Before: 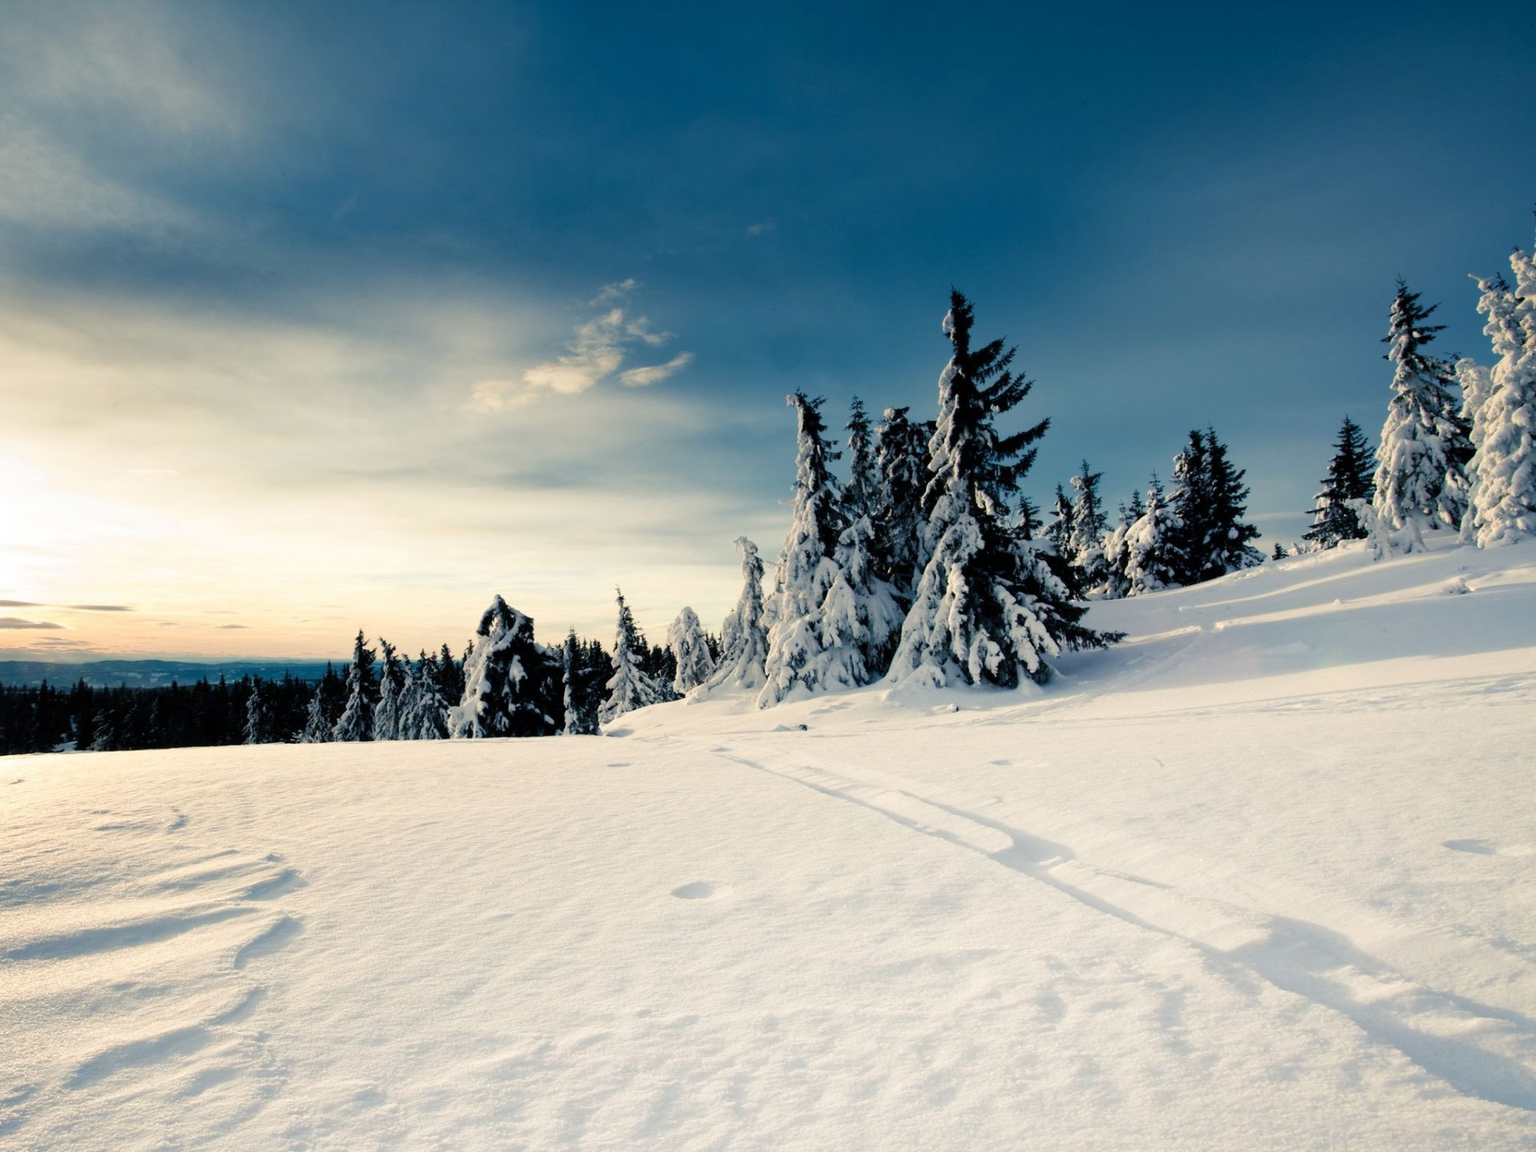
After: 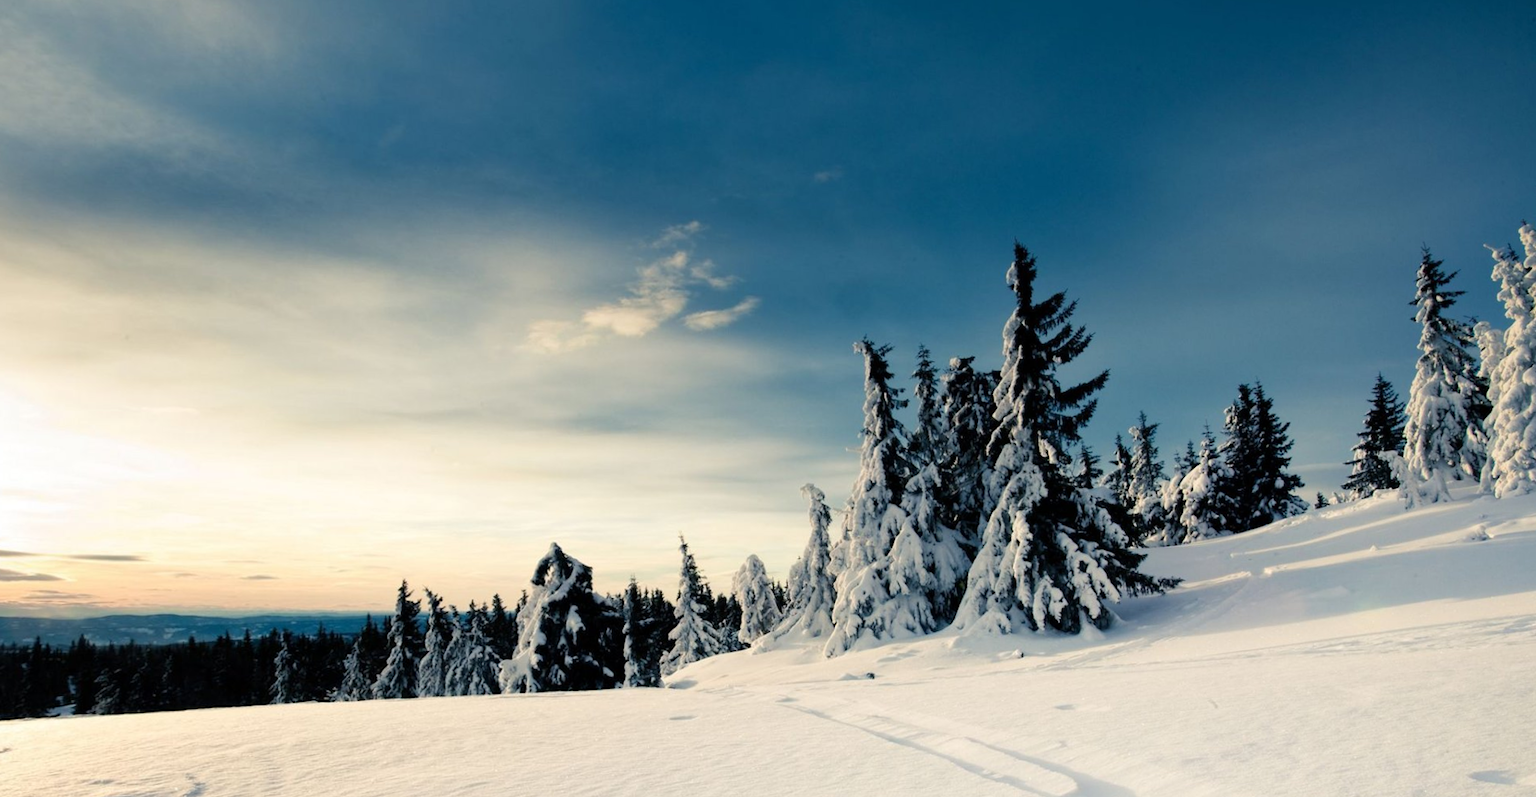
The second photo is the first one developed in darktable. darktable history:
crop: bottom 24.988%
rotate and perspective: rotation -0.013°, lens shift (vertical) -0.027, lens shift (horizontal) 0.178, crop left 0.016, crop right 0.989, crop top 0.082, crop bottom 0.918
